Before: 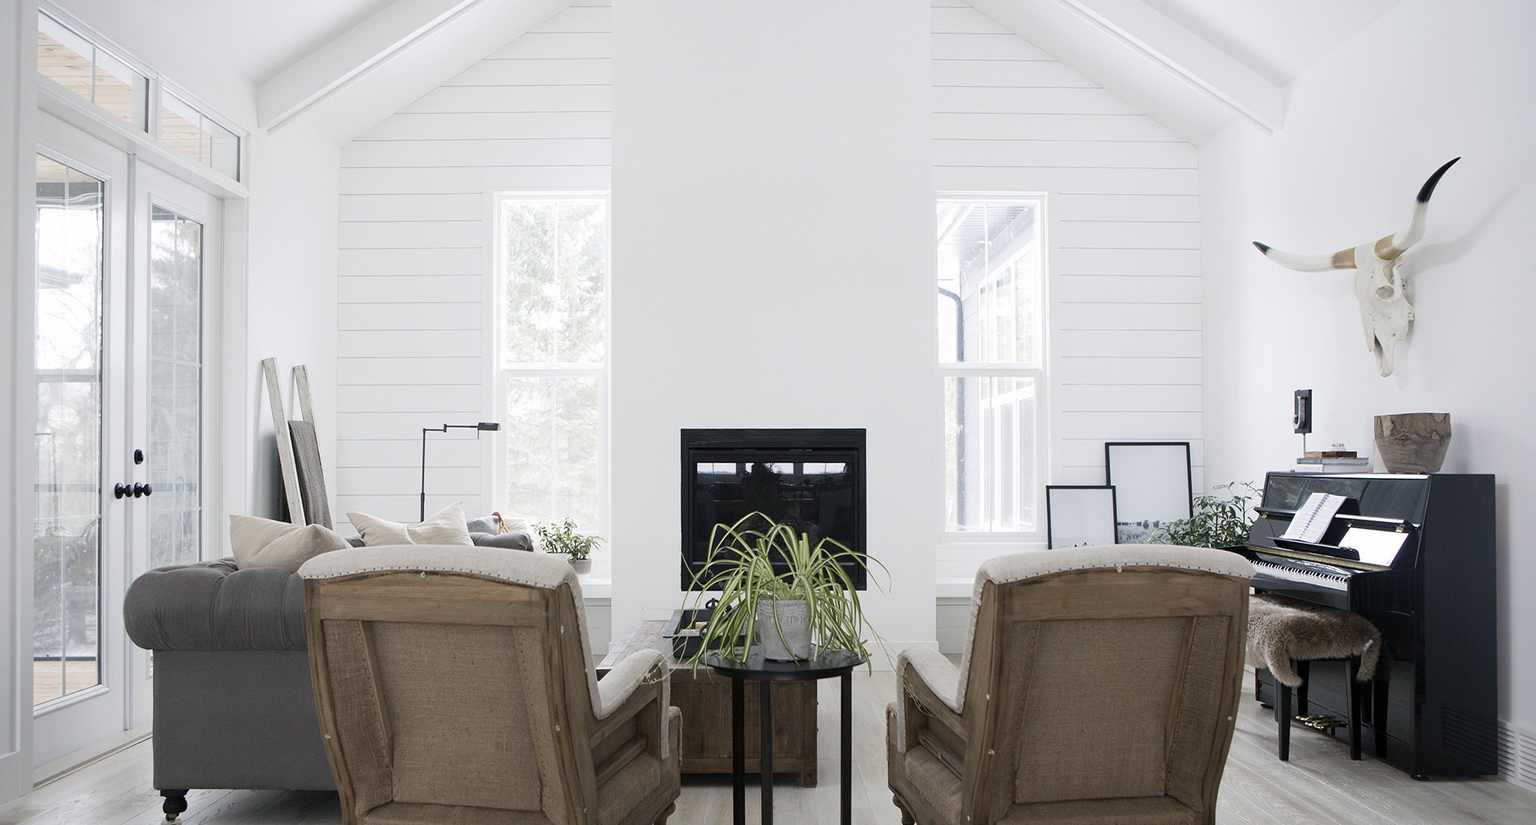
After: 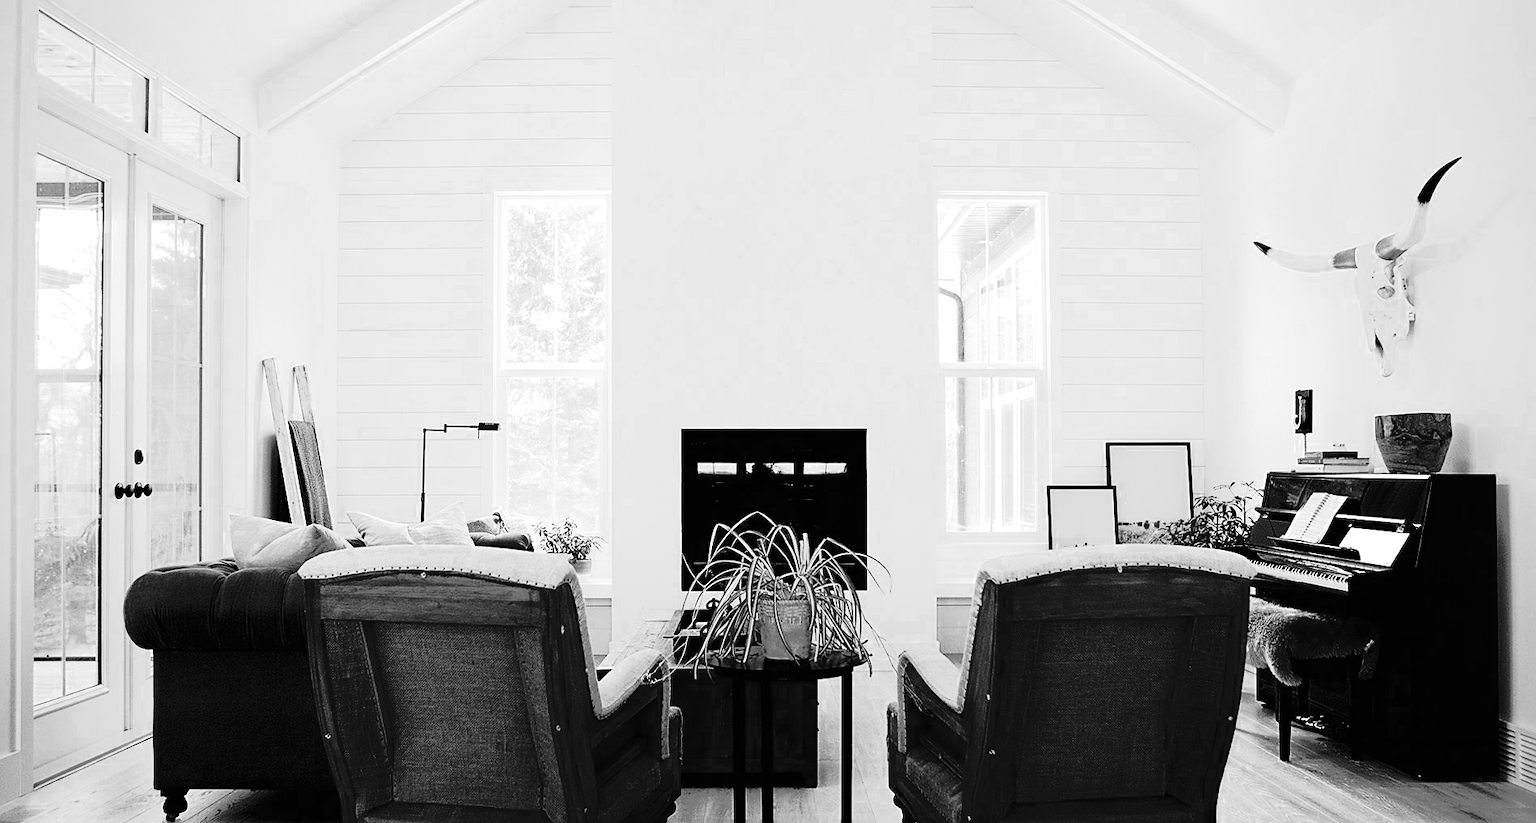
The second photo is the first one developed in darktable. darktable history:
exposure: black level correction 0.04, exposure 0.5 EV, compensate highlight preservation false
tone curve: curves: ch0 [(0, 0) (0.081, 0.033) (0.192, 0.124) (0.283, 0.238) (0.407, 0.476) (0.495, 0.521) (0.661, 0.756) (0.788, 0.87) (1, 0.951)]; ch1 [(0, 0) (0.161, 0.092) (0.35, 0.33) (0.392, 0.392) (0.427, 0.426) (0.479, 0.472) (0.505, 0.497) (0.521, 0.524) (0.567, 0.56) (0.583, 0.592) (0.625, 0.627) (0.678, 0.733) (1, 1)]; ch2 [(0, 0) (0.346, 0.362) (0.404, 0.427) (0.502, 0.499) (0.531, 0.523) (0.544, 0.561) (0.58, 0.59) (0.629, 0.642) (0.717, 0.678) (1, 1)], color space Lab, independent channels, preserve colors none
crop: top 0.05%, bottom 0.098%
color zones: curves: ch0 [(0.002, 0.593) (0.143, 0.417) (0.285, 0.541) (0.455, 0.289) (0.608, 0.327) (0.727, 0.283) (0.869, 0.571) (1, 0.603)]; ch1 [(0, 0) (0.143, 0) (0.286, 0) (0.429, 0) (0.571, 0) (0.714, 0) (0.857, 0)]
velvia: on, module defaults
contrast brightness saturation: contrast 0.13, brightness -0.24, saturation 0.14
sharpen: radius 1.864, amount 0.398, threshold 1.271
